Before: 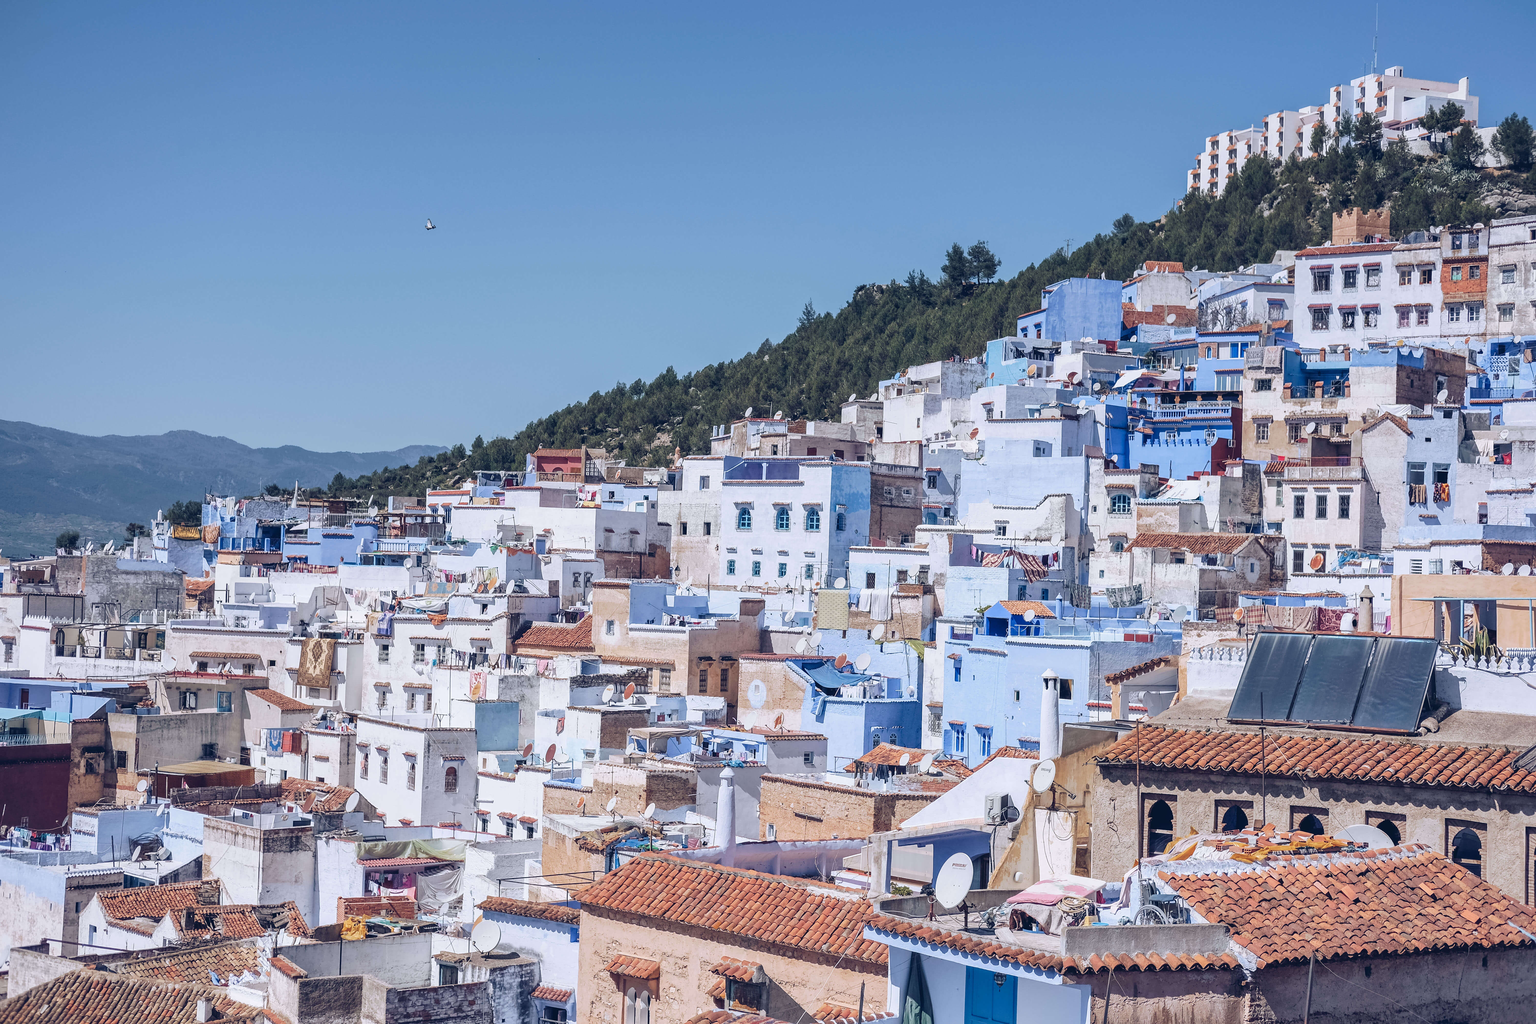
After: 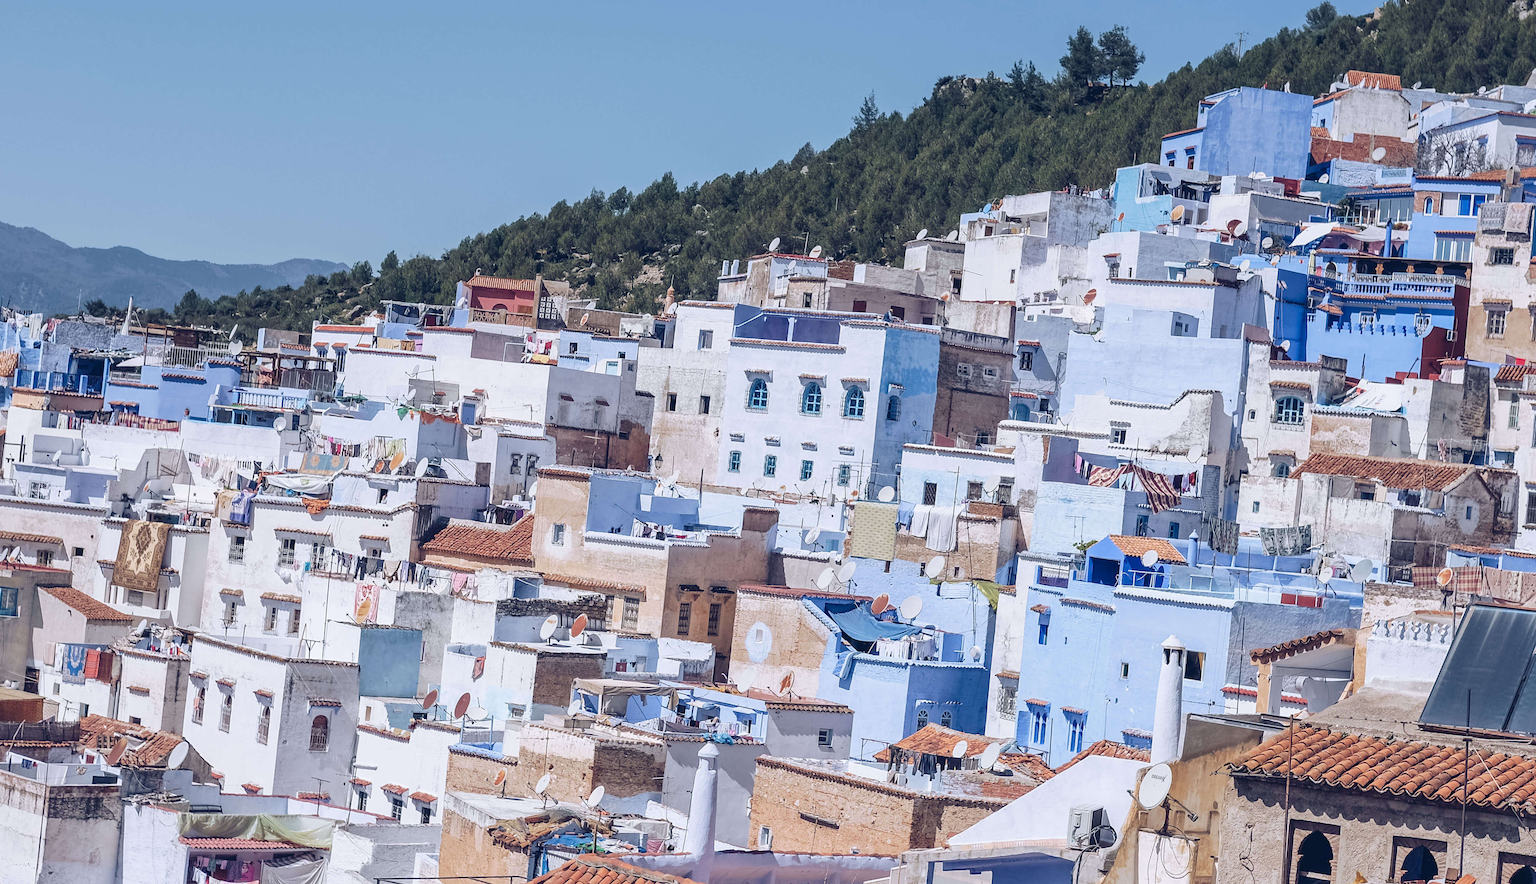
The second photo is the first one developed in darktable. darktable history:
crop and rotate: angle -3.96°, left 9.811%, top 20.559%, right 12.191%, bottom 12.019%
